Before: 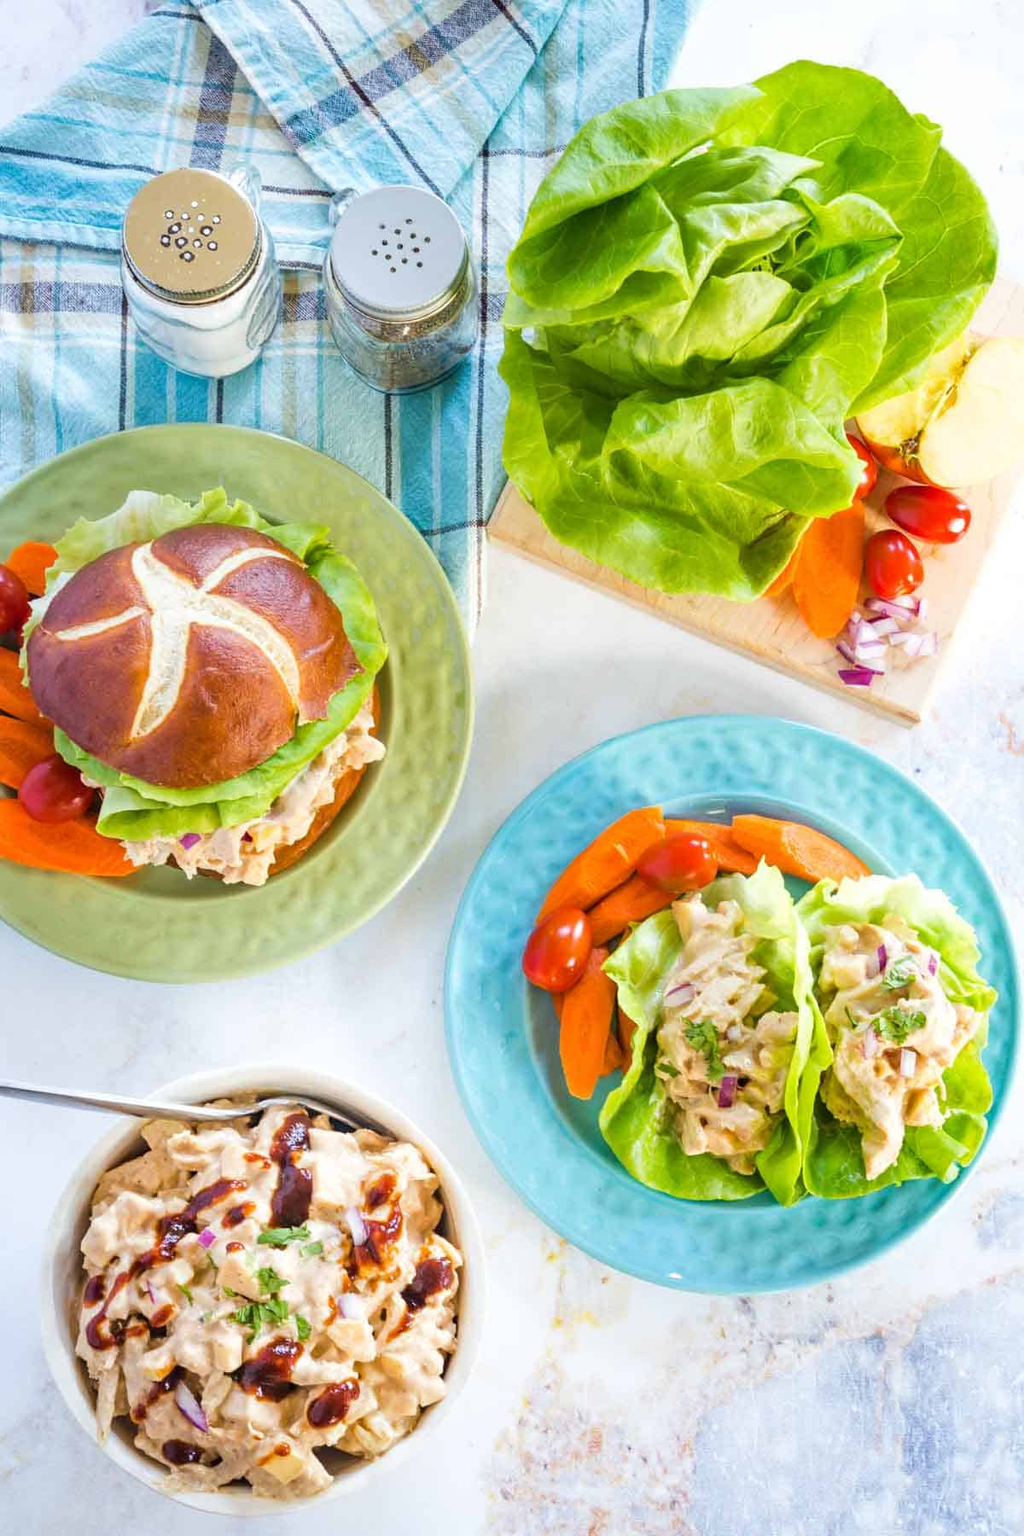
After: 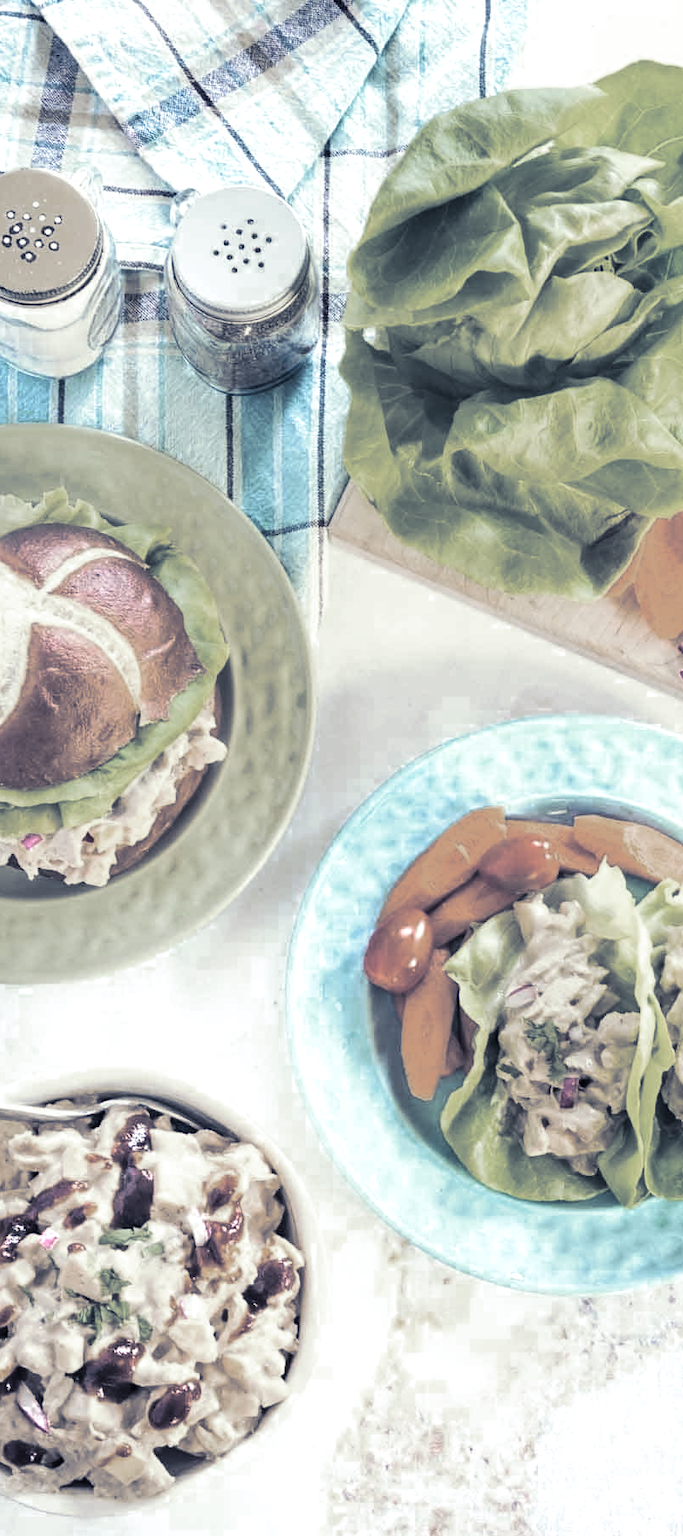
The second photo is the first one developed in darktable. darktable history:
color zones: curves: ch0 [(0, 0.613) (0.01, 0.613) (0.245, 0.448) (0.498, 0.529) (0.642, 0.665) (0.879, 0.777) (0.99, 0.613)]; ch1 [(0, 0.272) (0.219, 0.127) (0.724, 0.346)]
contrast brightness saturation: contrast 0.1, brightness 0.02, saturation 0.02
crop and rotate: left 15.546%, right 17.787%
split-toning: shadows › hue 230.4°
